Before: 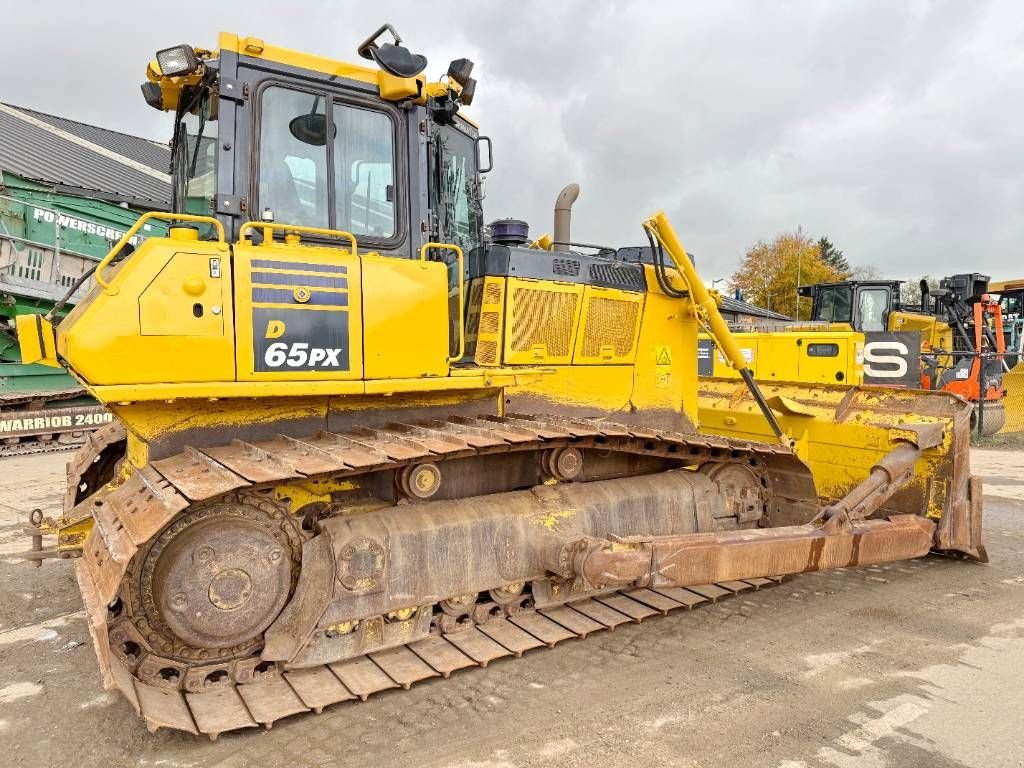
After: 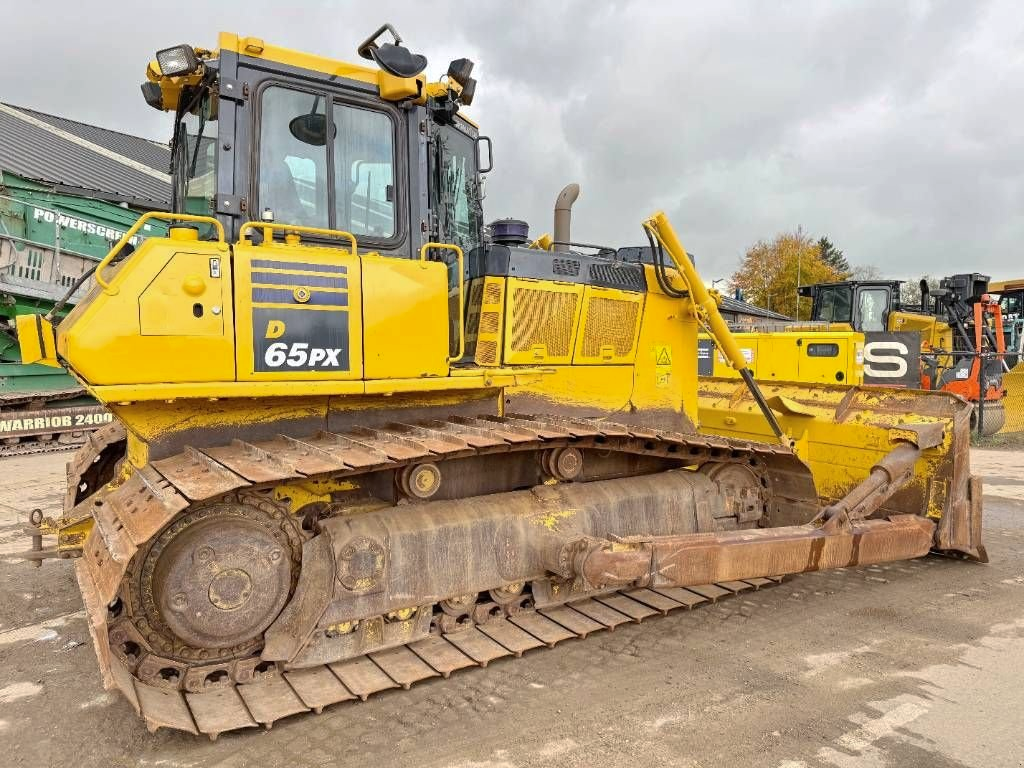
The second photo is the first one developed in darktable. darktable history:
tone curve: curves: ch0 [(0, 0) (0.915, 0.89) (1, 1)], preserve colors none
